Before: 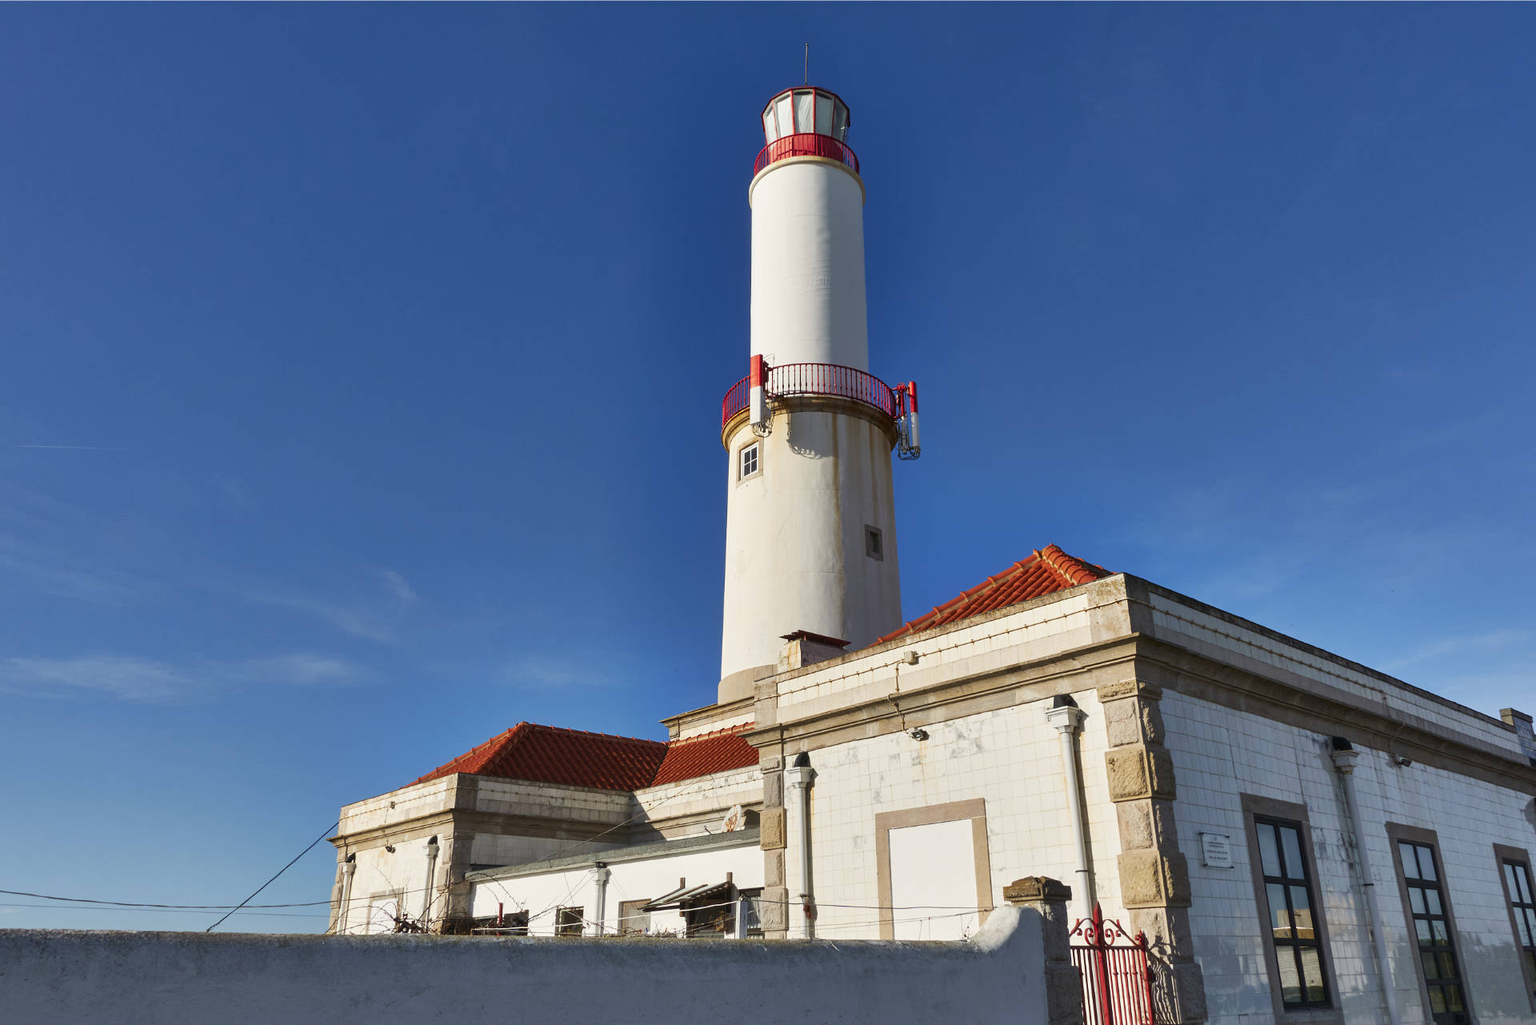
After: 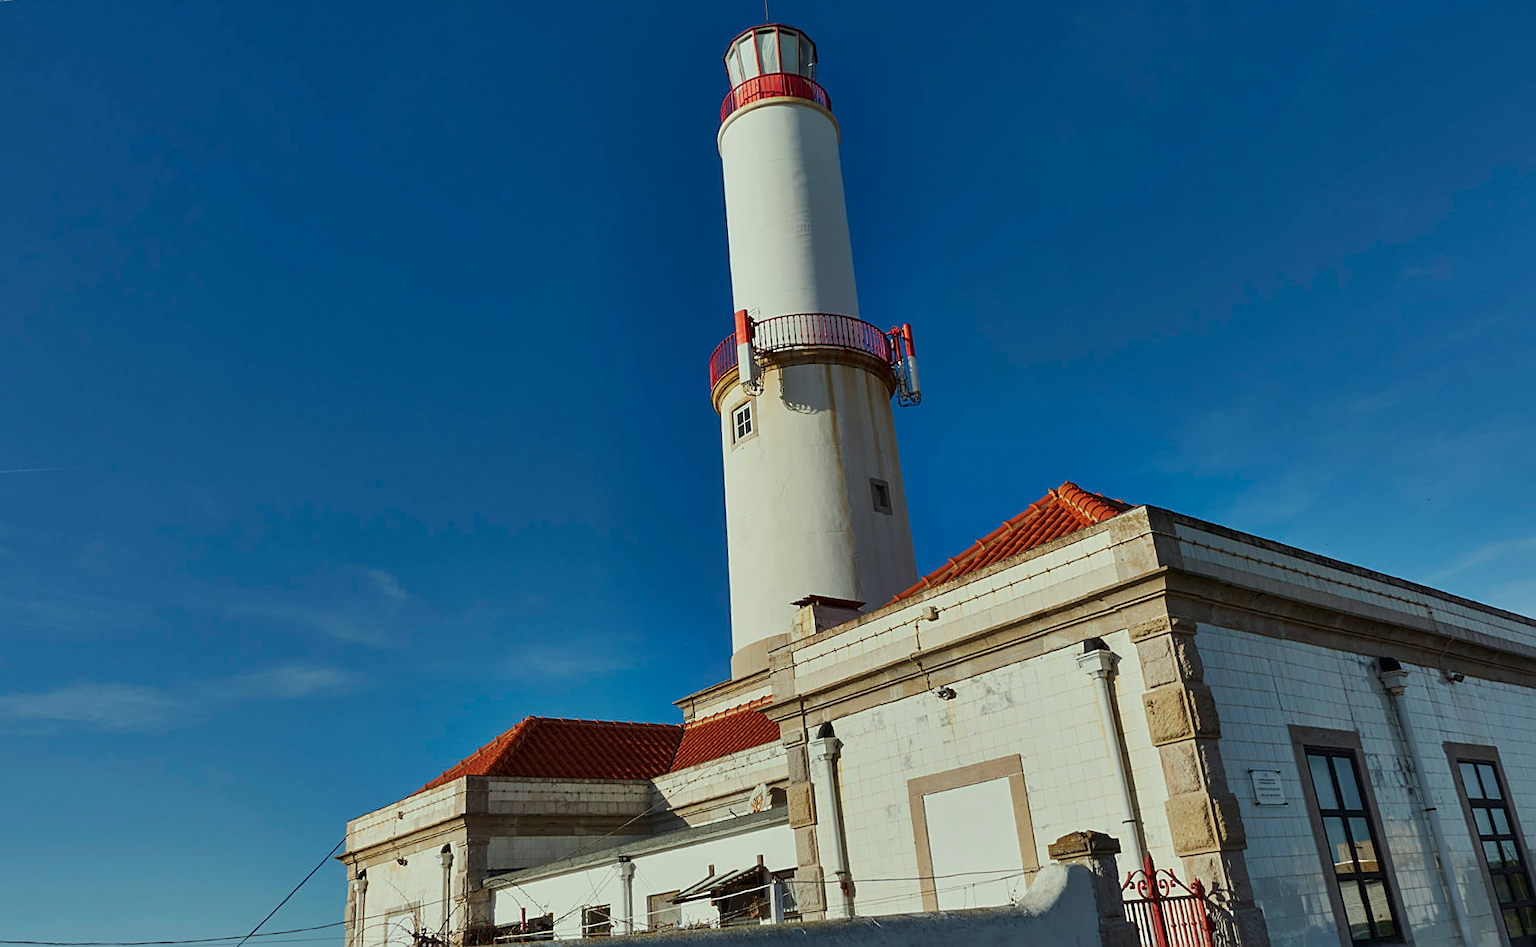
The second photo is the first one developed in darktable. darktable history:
exposure: exposure -0.462 EV, compensate highlight preservation false
rotate and perspective: rotation -5°, crop left 0.05, crop right 0.952, crop top 0.11, crop bottom 0.89
sharpen: on, module defaults
color correction: highlights a* -8, highlights b* 3.1
